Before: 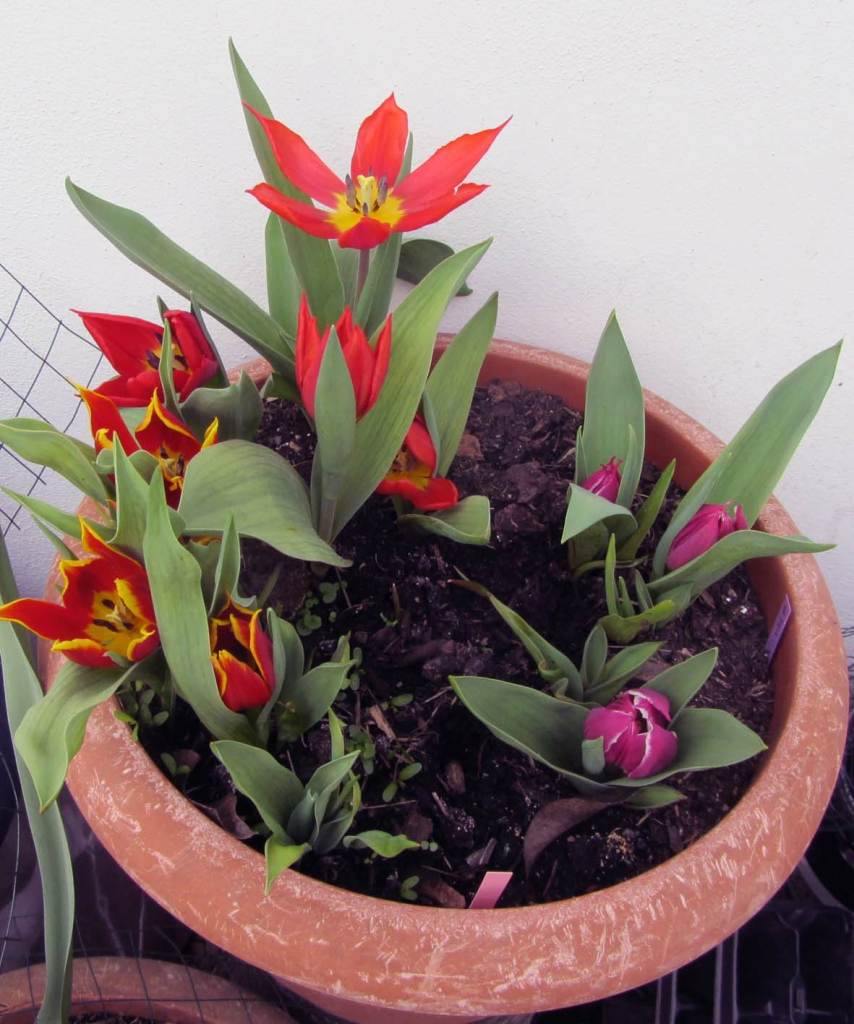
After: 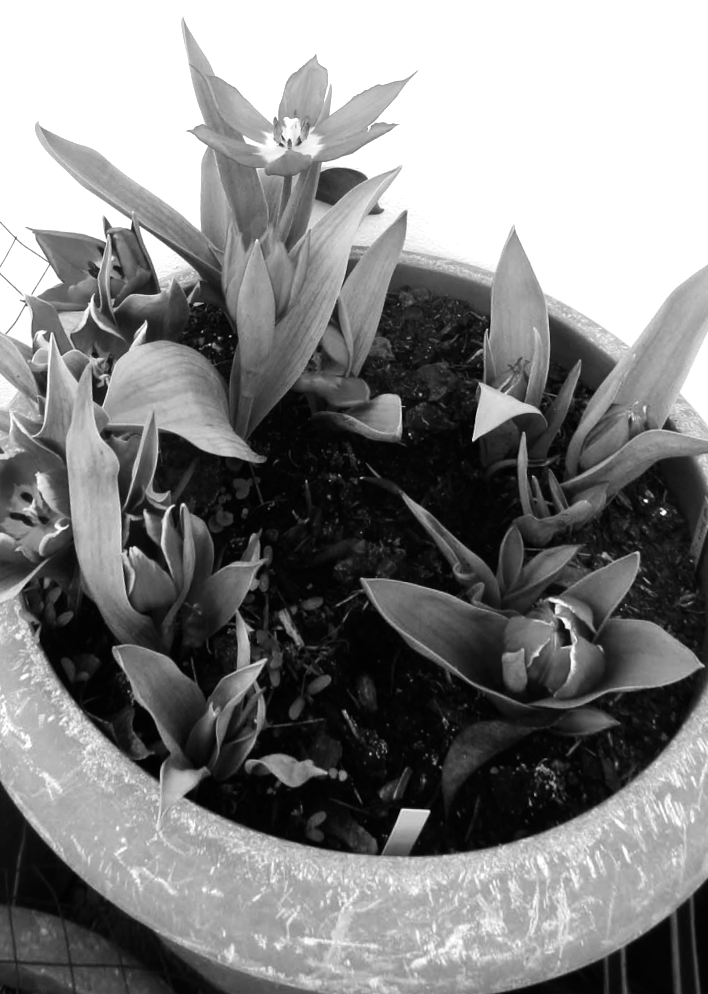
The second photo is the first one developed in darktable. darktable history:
tone equalizer: -8 EV -1.08 EV, -7 EV -1.01 EV, -6 EV -0.867 EV, -5 EV -0.578 EV, -3 EV 0.578 EV, -2 EV 0.867 EV, -1 EV 1.01 EV, +0 EV 1.08 EV, edges refinement/feathering 500, mask exposure compensation -1.57 EV, preserve details no
white balance: red 1.004, blue 1.024
rotate and perspective: rotation 0.72°, lens shift (vertical) -0.352, lens shift (horizontal) -0.051, crop left 0.152, crop right 0.859, crop top 0.019, crop bottom 0.964
monochrome: a 32, b 64, size 2.3
